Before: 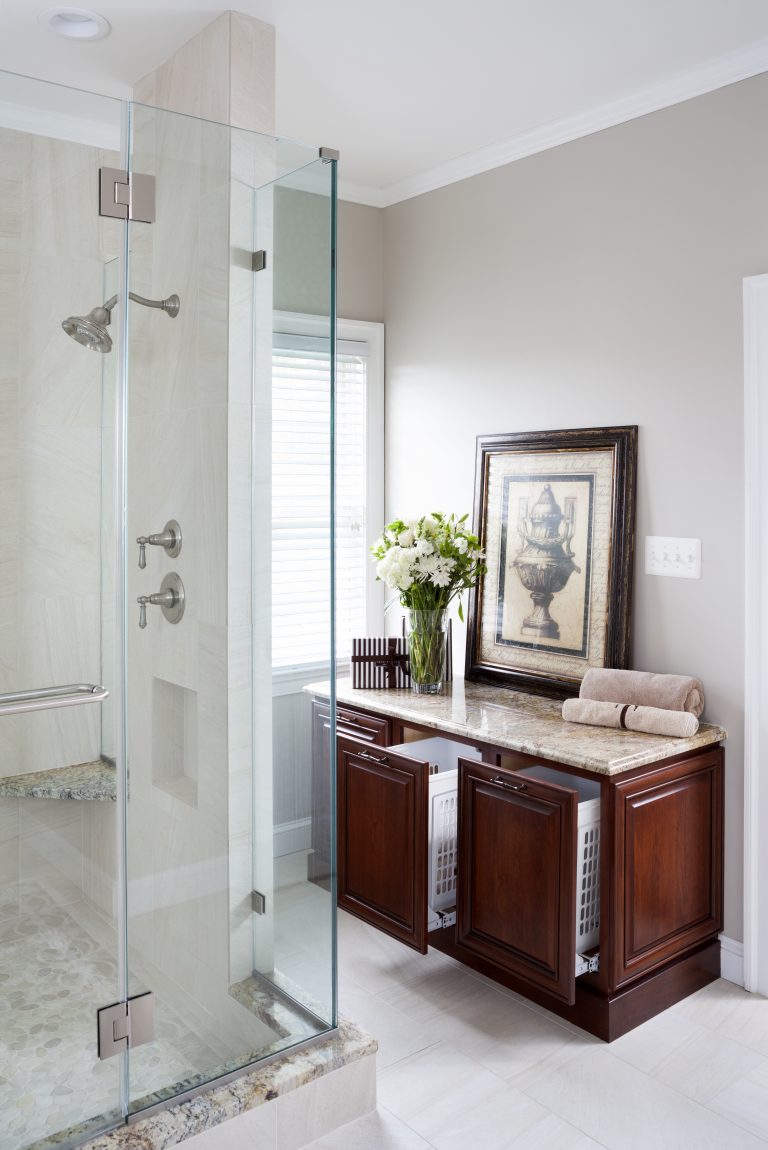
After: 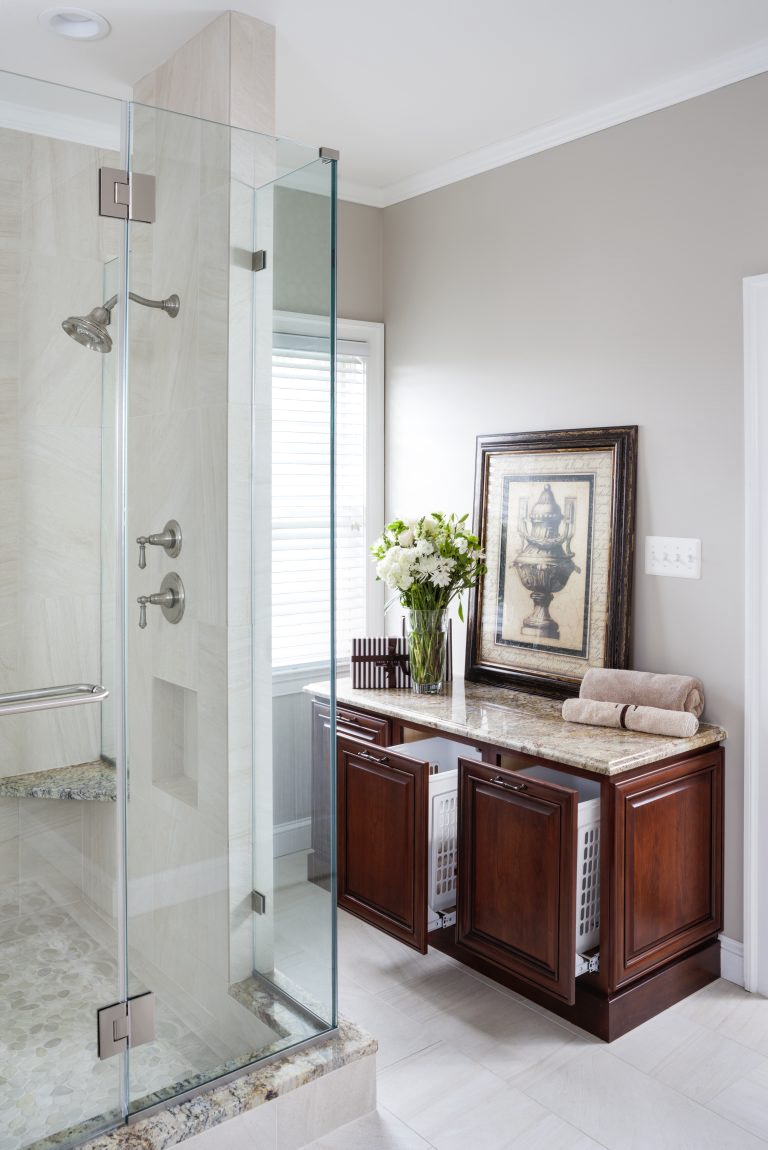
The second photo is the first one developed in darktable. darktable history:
tone equalizer: -8 EV -0.583 EV, edges refinement/feathering 500, mask exposure compensation -1.57 EV, preserve details no
local contrast: detail 116%
